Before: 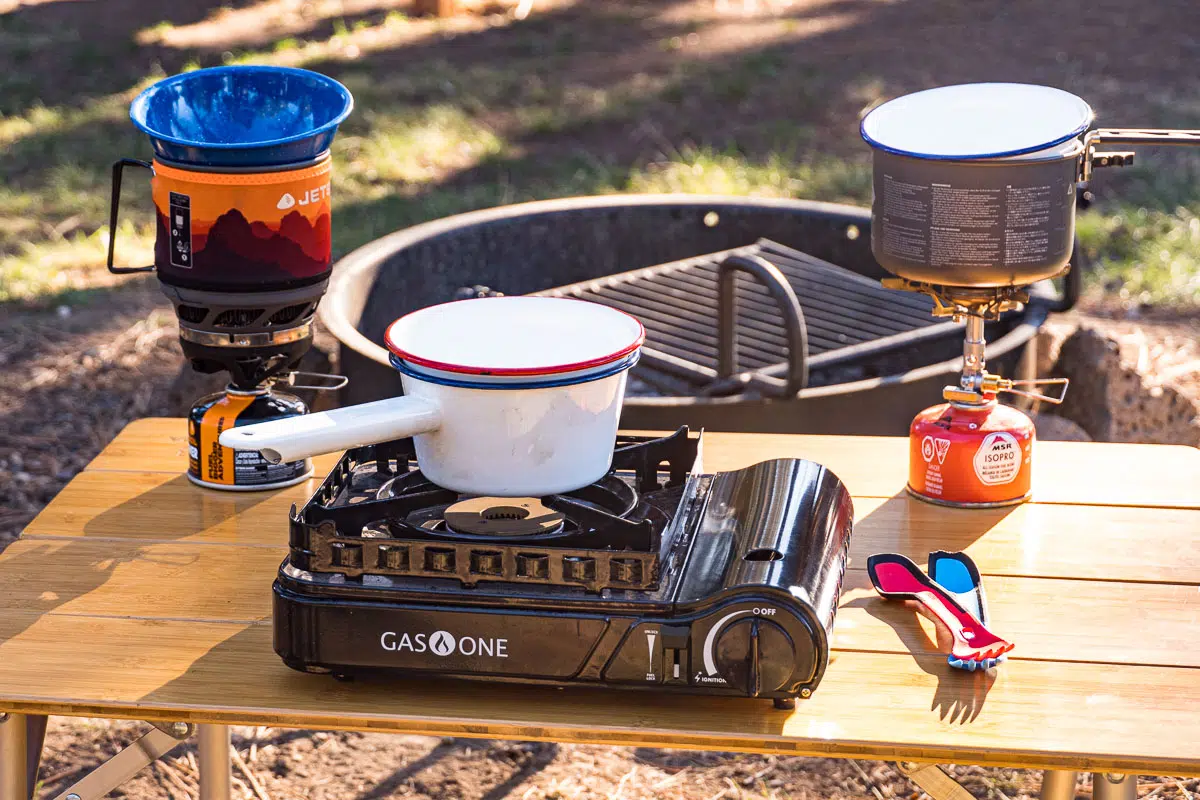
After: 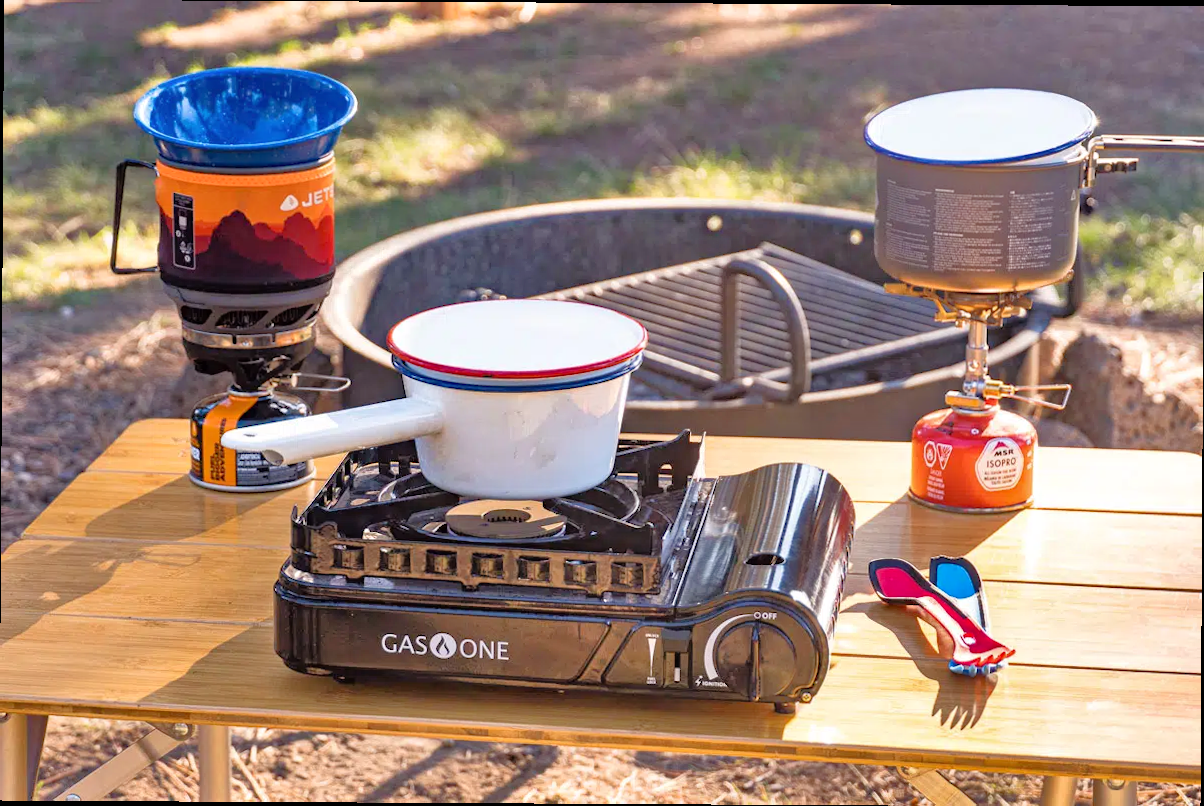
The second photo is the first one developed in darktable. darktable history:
crop and rotate: angle -0.323°
tone equalizer: -7 EV 0.157 EV, -6 EV 0.571 EV, -5 EV 1.17 EV, -4 EV 1.3 EV, -3 EV 1.18 EV, -2 EV 0.6 EV, -1 EV 0.146 EV
exposure: compensate exposure bias true, compensate highlight preservation false
shadows and highlights: shadows 31.83, highlights -32.05, highlights color adjustment 52.95%, soften with gaussian
